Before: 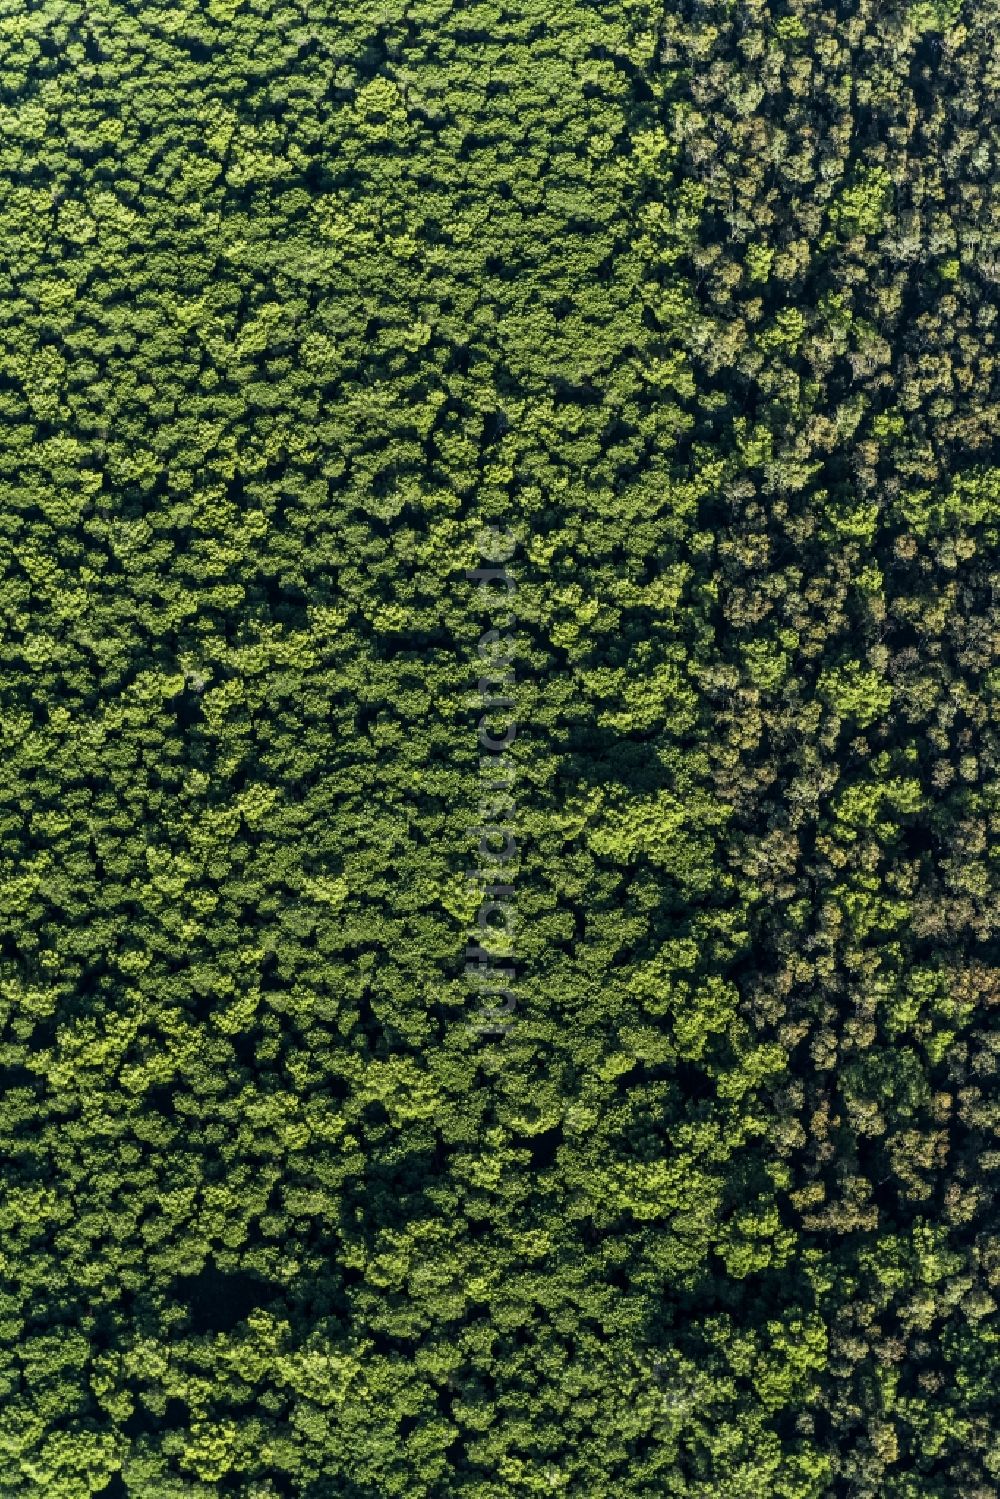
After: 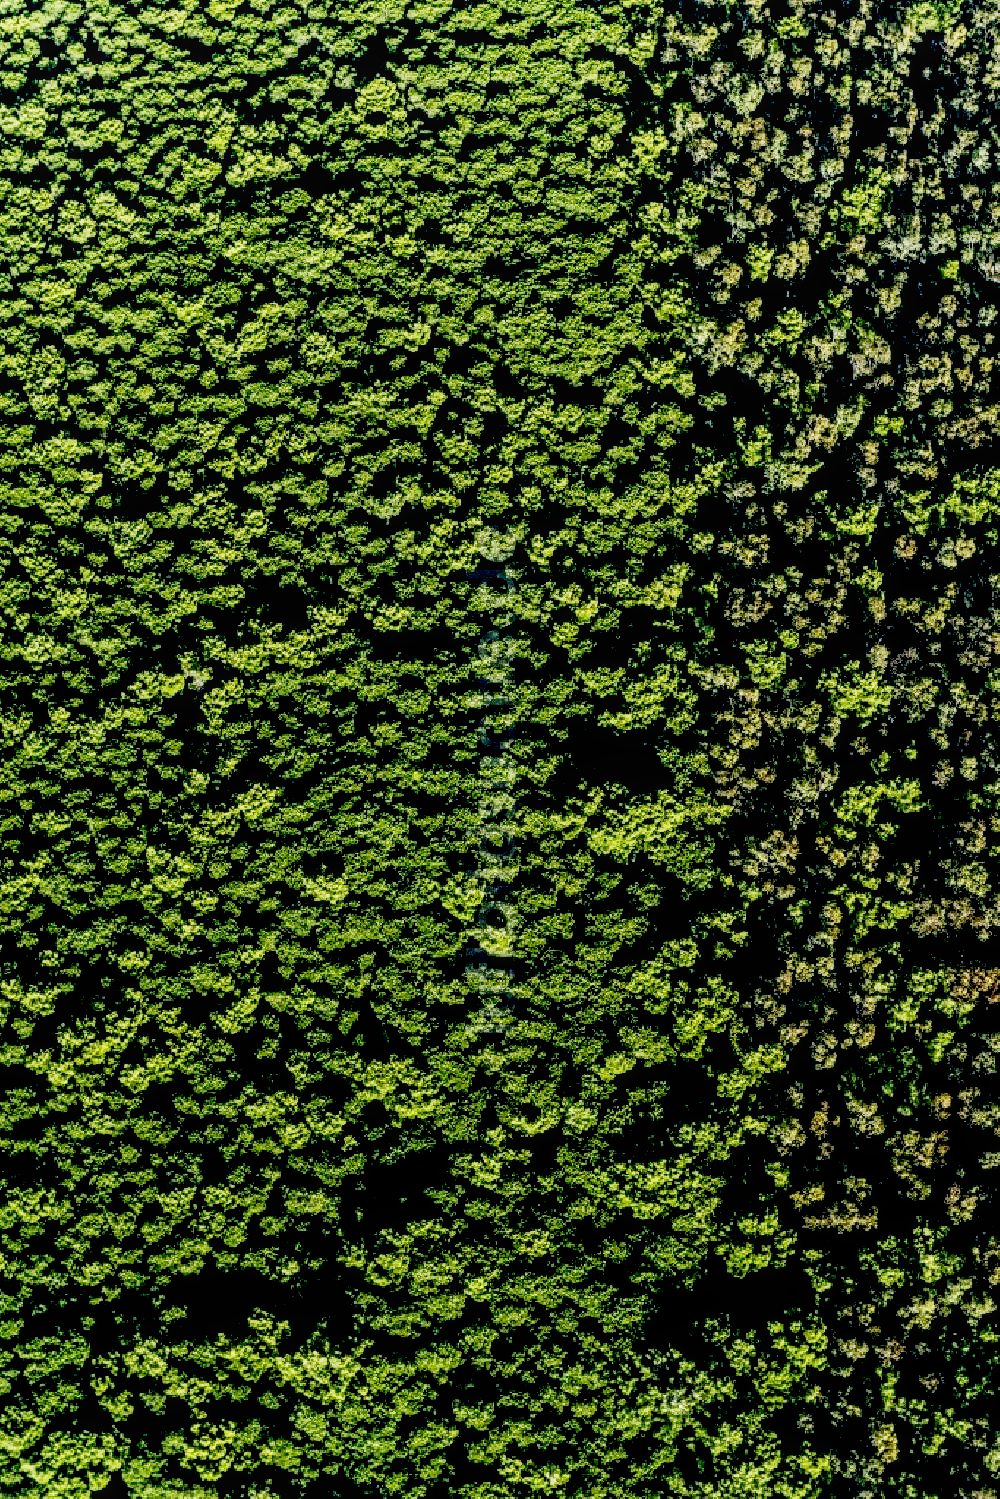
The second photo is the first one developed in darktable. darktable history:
base curve: curves: ch0 [(0, 0) (0.204, 0.334) (0.55, 0.733) (1, 1)], preserve colors none
local contrast: on, module defaults
exposure: black level correction 0.058, compensate exposure bias true, compensate highlight preservation false
